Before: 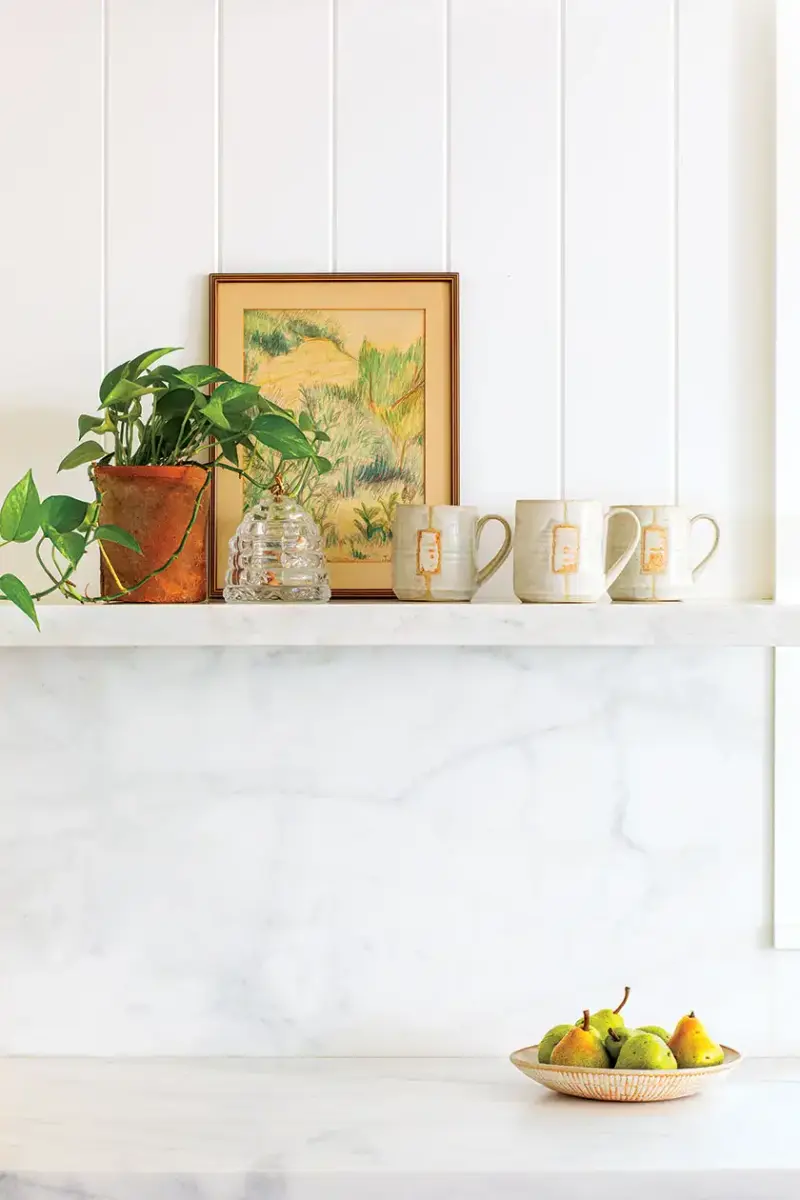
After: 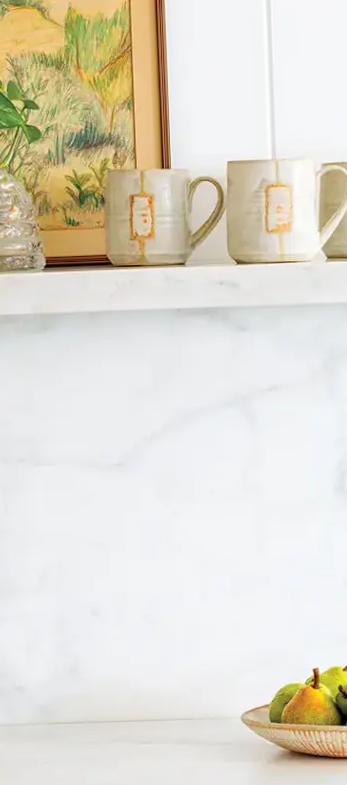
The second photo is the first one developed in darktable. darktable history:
rotate and perspective: rotation -2.12°, lens shift (vertical) 0.009, lens shift (horizontal) -0.008, automatic cropping original format, crop left 0.036, crop right 0.964, crop top 0.05, crop bottom 0.959
crop: left 35.432%, top 26.233%, right 20.145%, bottom 3.432%
